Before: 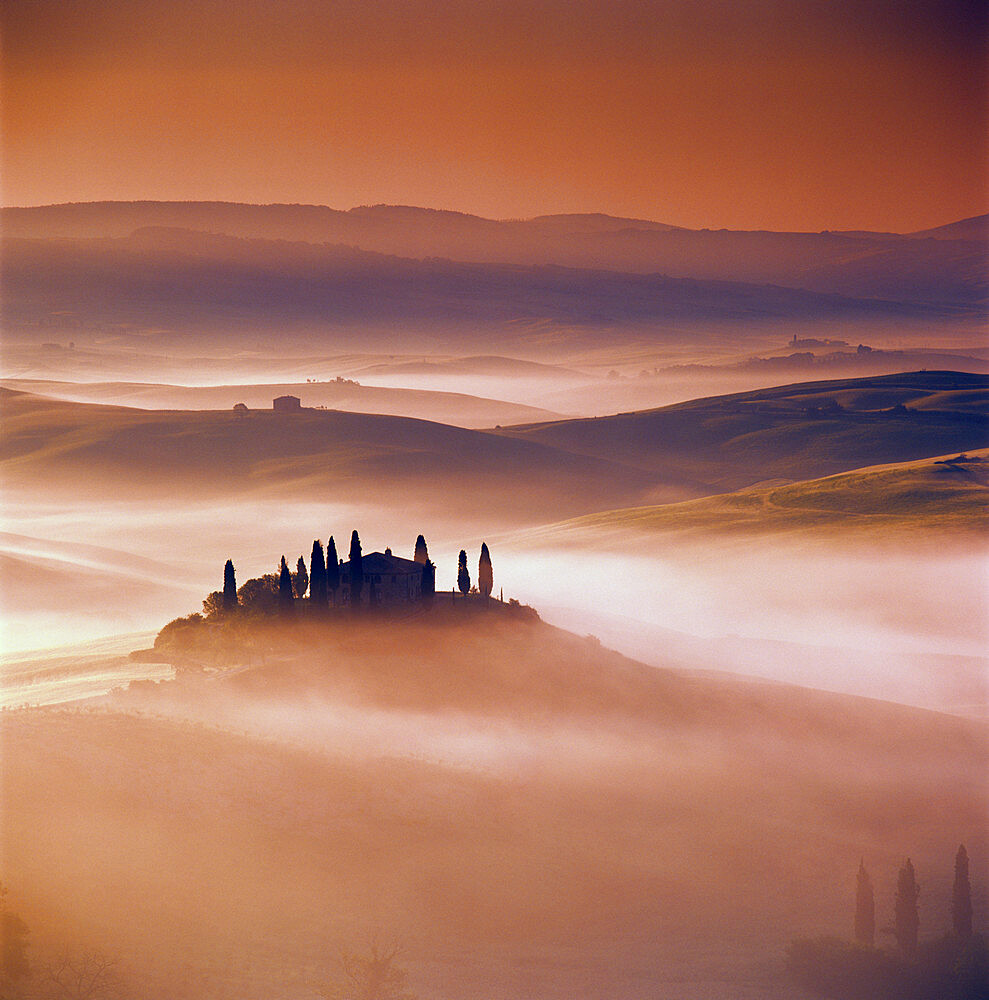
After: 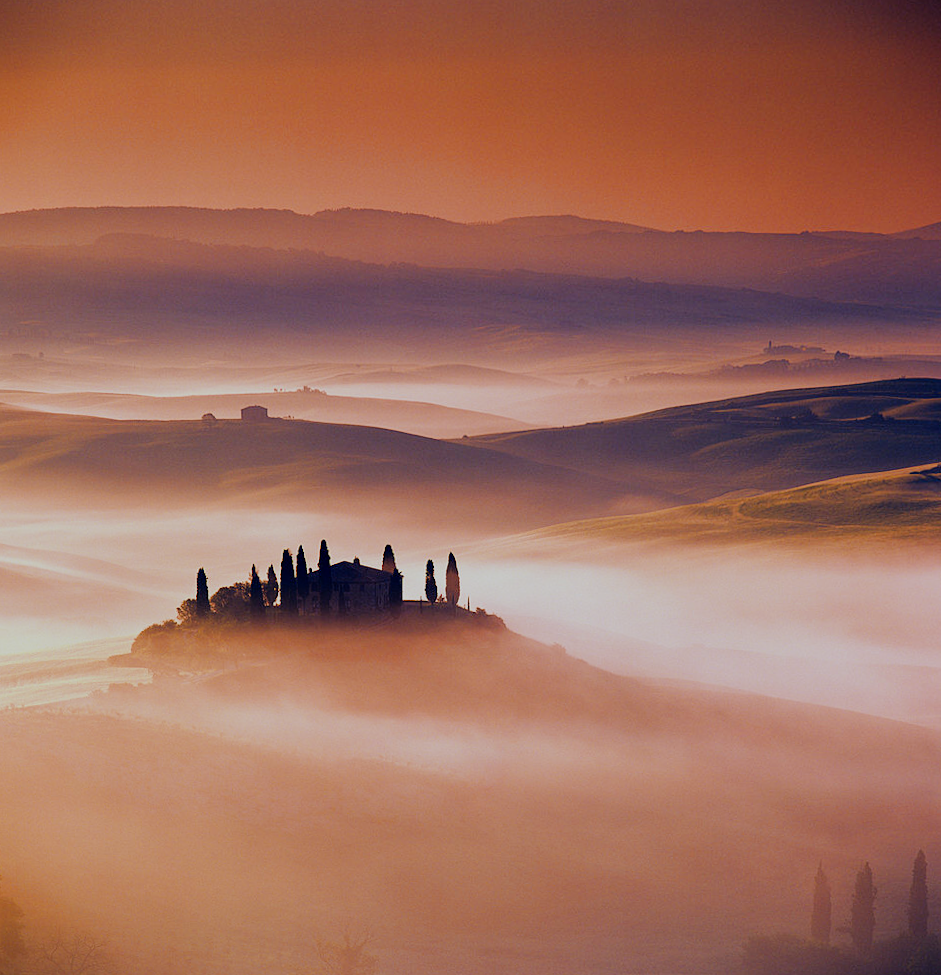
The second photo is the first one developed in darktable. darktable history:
filmic rgb: black relative exposure -7.15 EV, white relative exposure 5.36 EV, hardness 3.02
rotate and perspective: rotation 0.074°, lens shift (vertical) 0.096, lens shift (horizontal) -0.041, crop left 0.043, crop right 0.952, crop top 0.024, crop bottom 0.979
tone equalizer: on, module defaults
